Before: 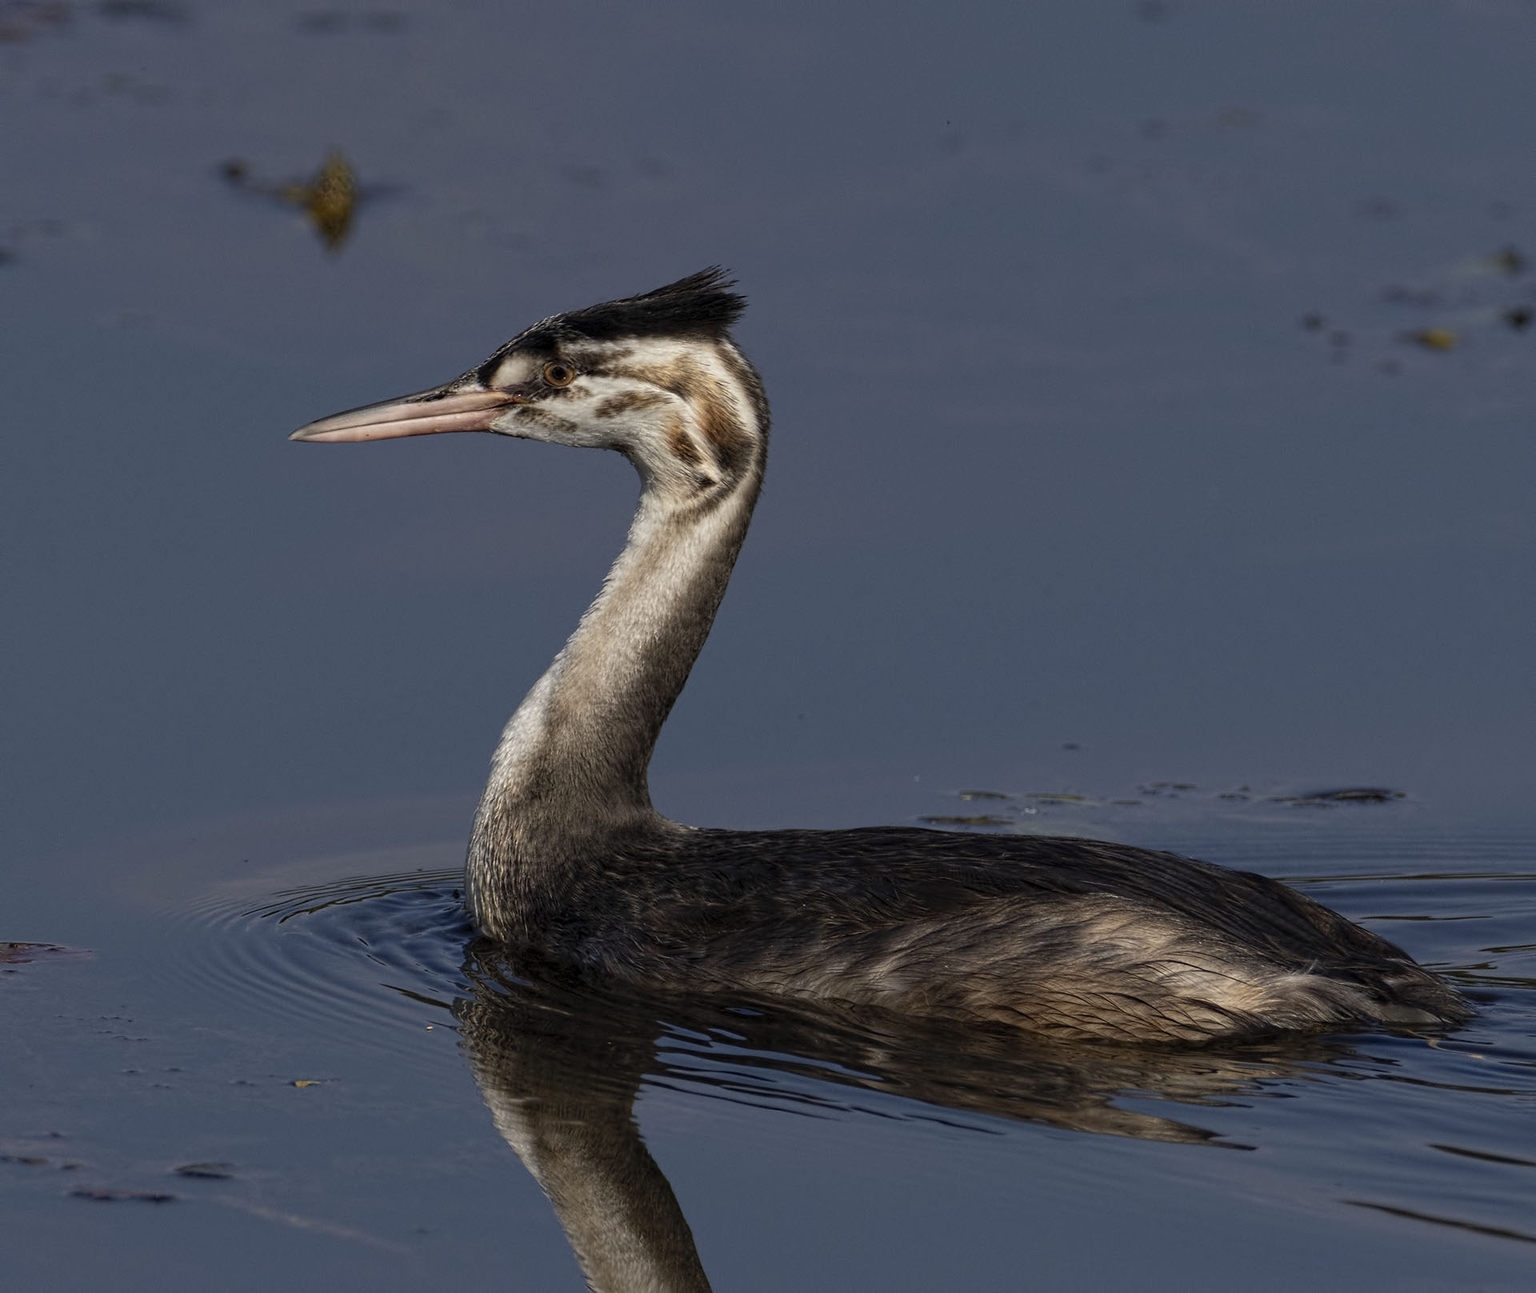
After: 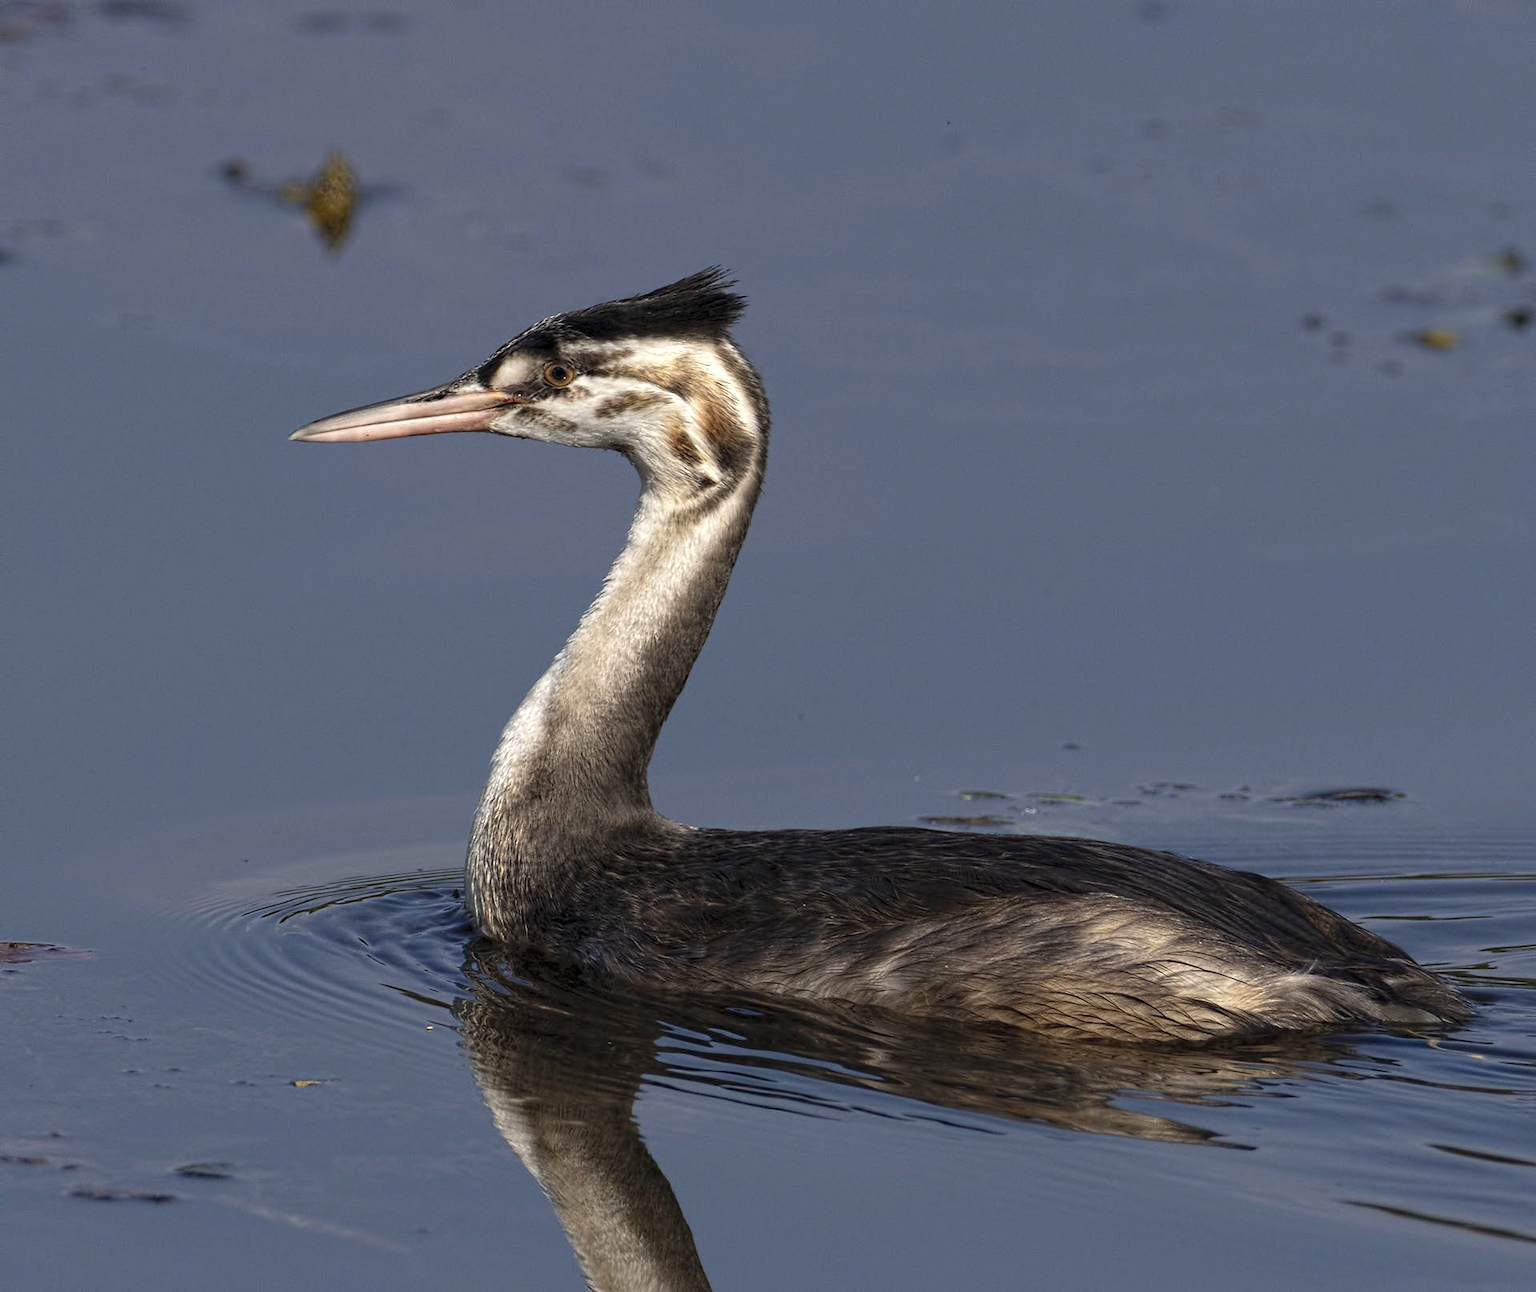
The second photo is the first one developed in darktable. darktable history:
exposure: black level correction 0, exposure 0.685 EV, compensate exposure bias true, compensate highlight preservation false
